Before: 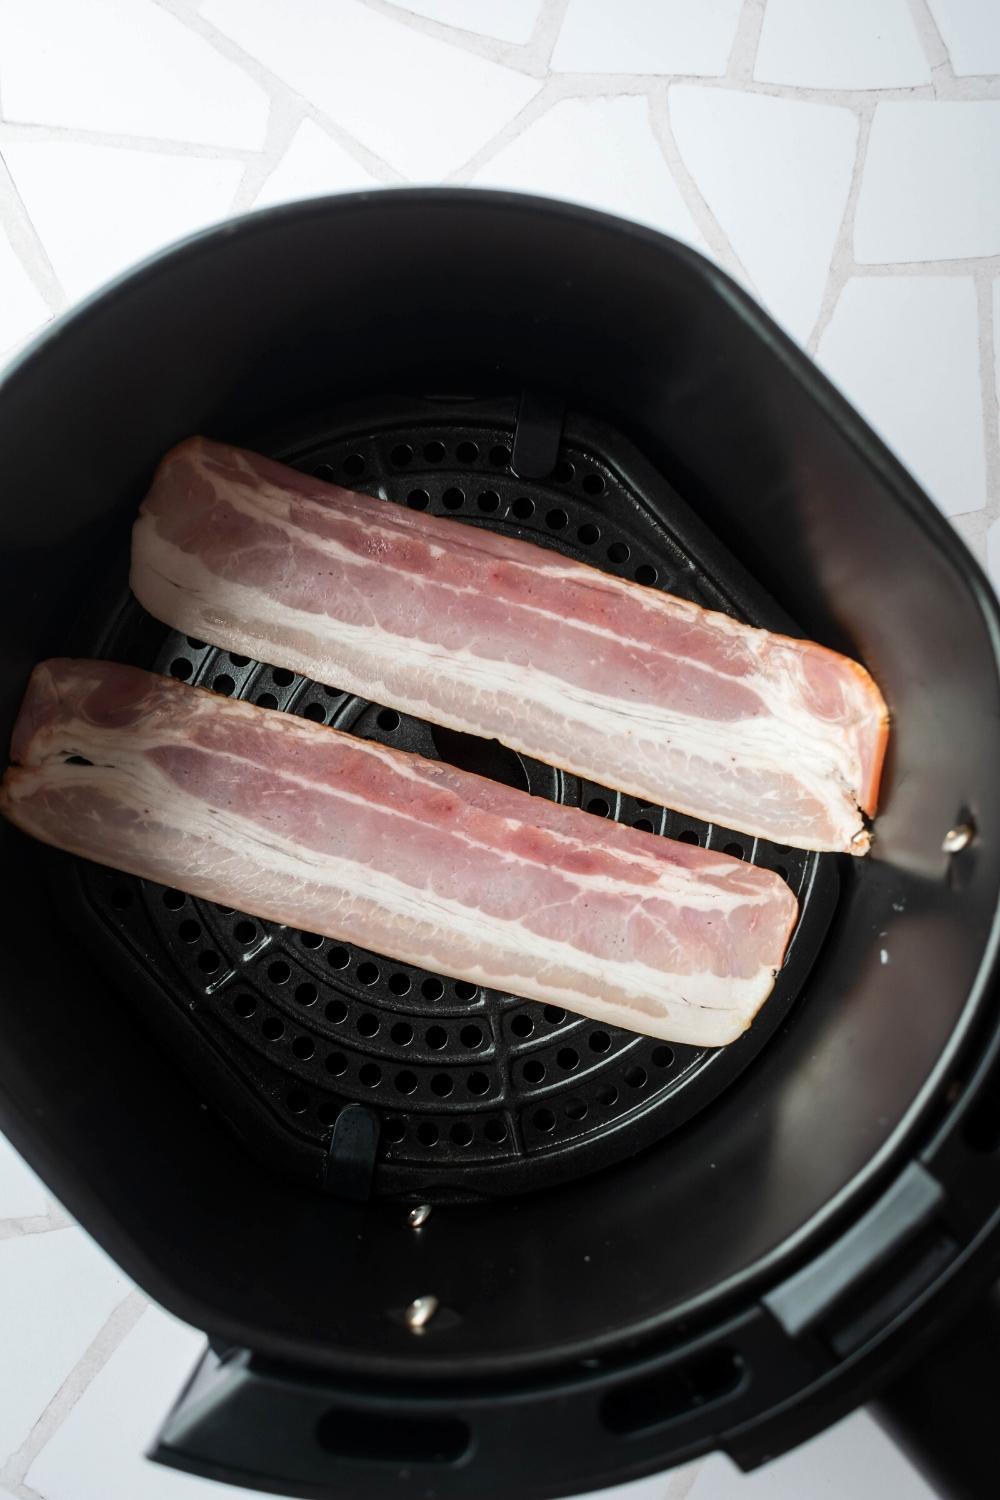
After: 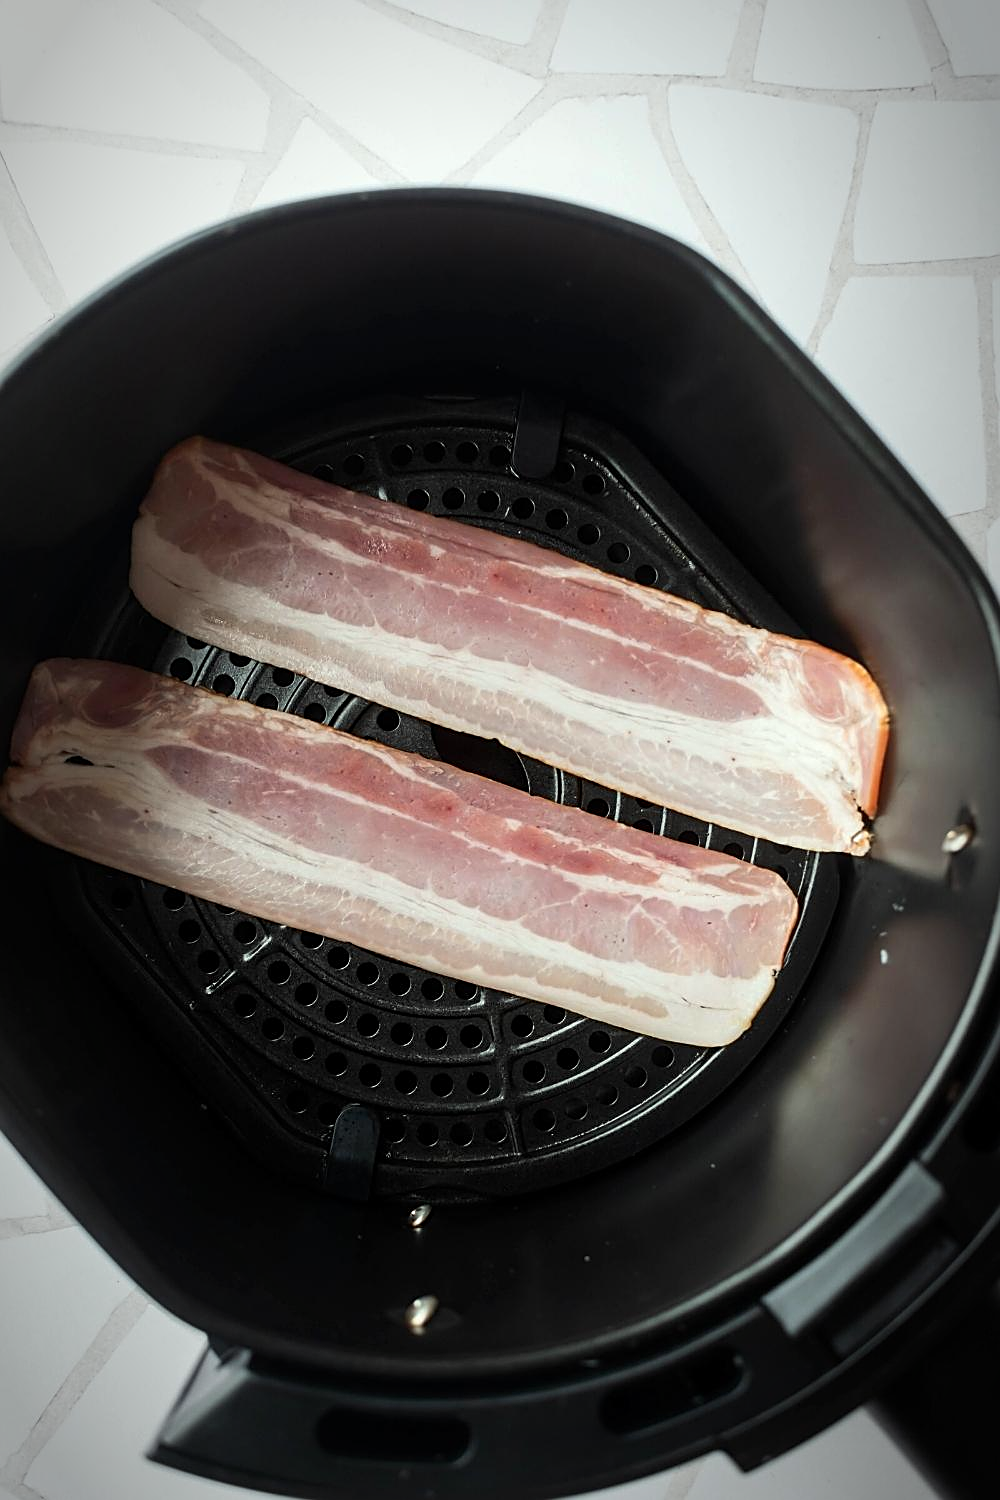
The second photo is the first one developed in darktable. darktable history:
color correction: highlights a* -2.67, highlights b* 2.27
vignetting: automatic ratio true
sharpen: amount 0.551
